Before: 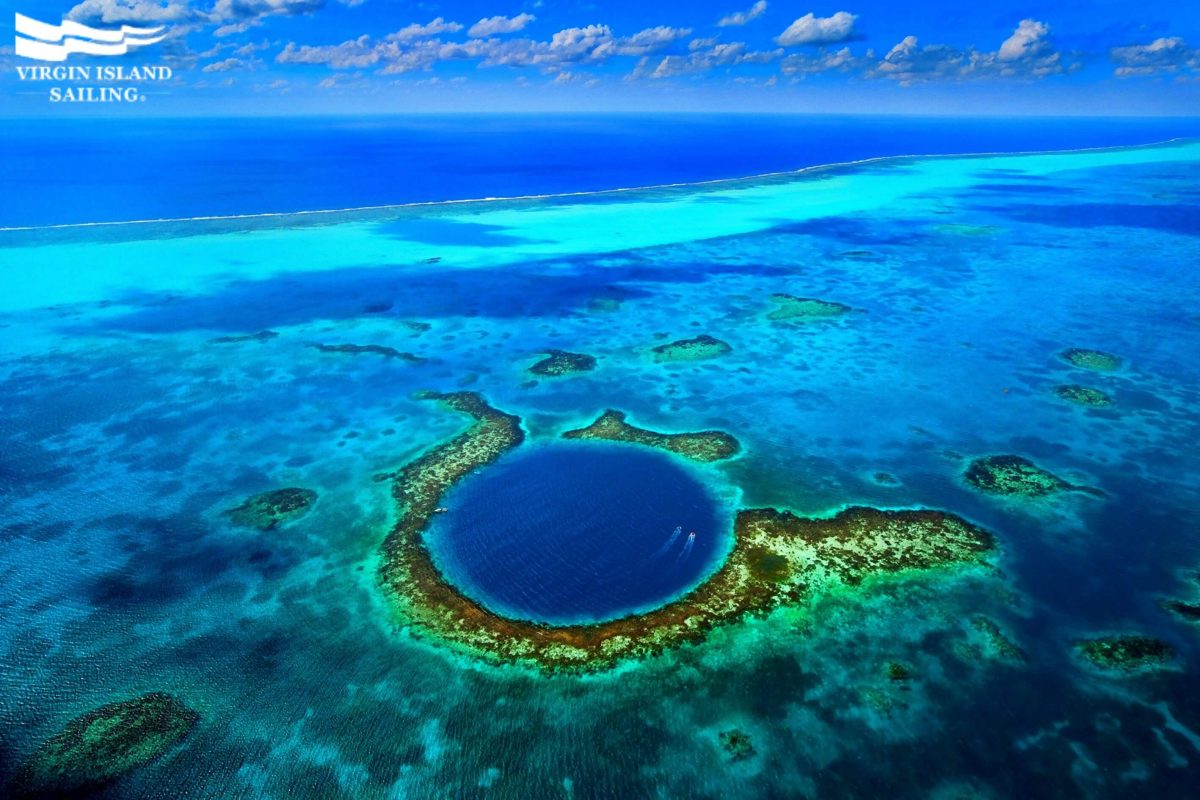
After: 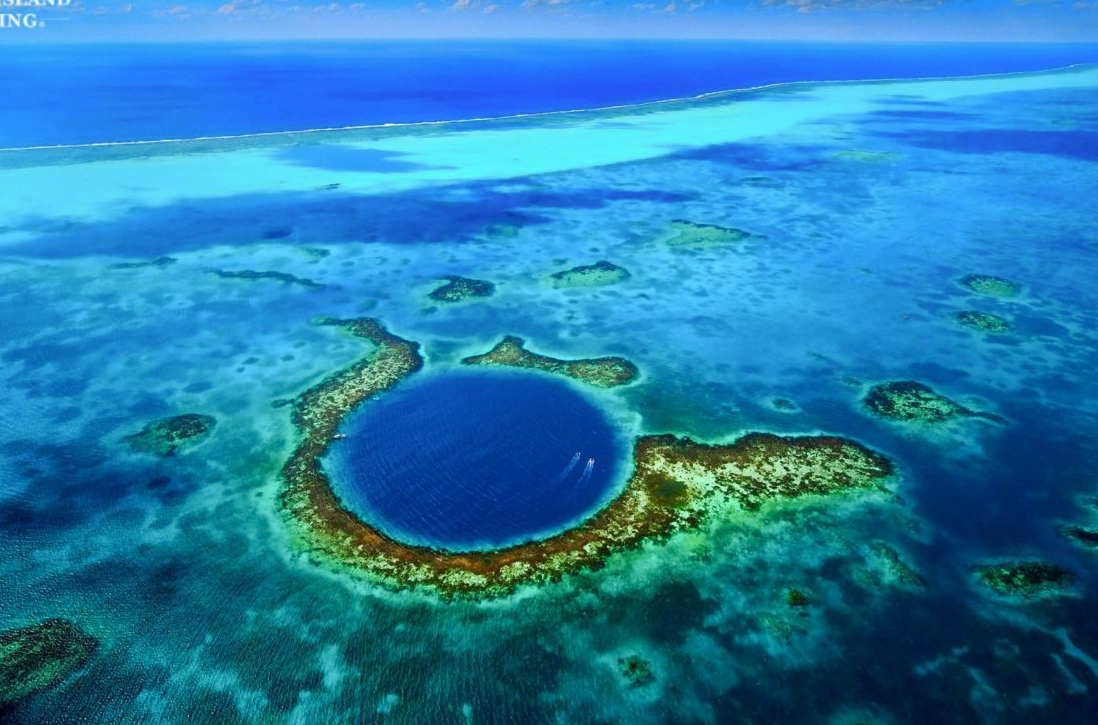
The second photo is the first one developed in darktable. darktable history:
base curve: curves: ch0 [(0, 0) (0.262, 0.32) (0.722, 0.705) (1, 1)], preserve colors none
crop and rotate: left 8.481%, top 9.252%
